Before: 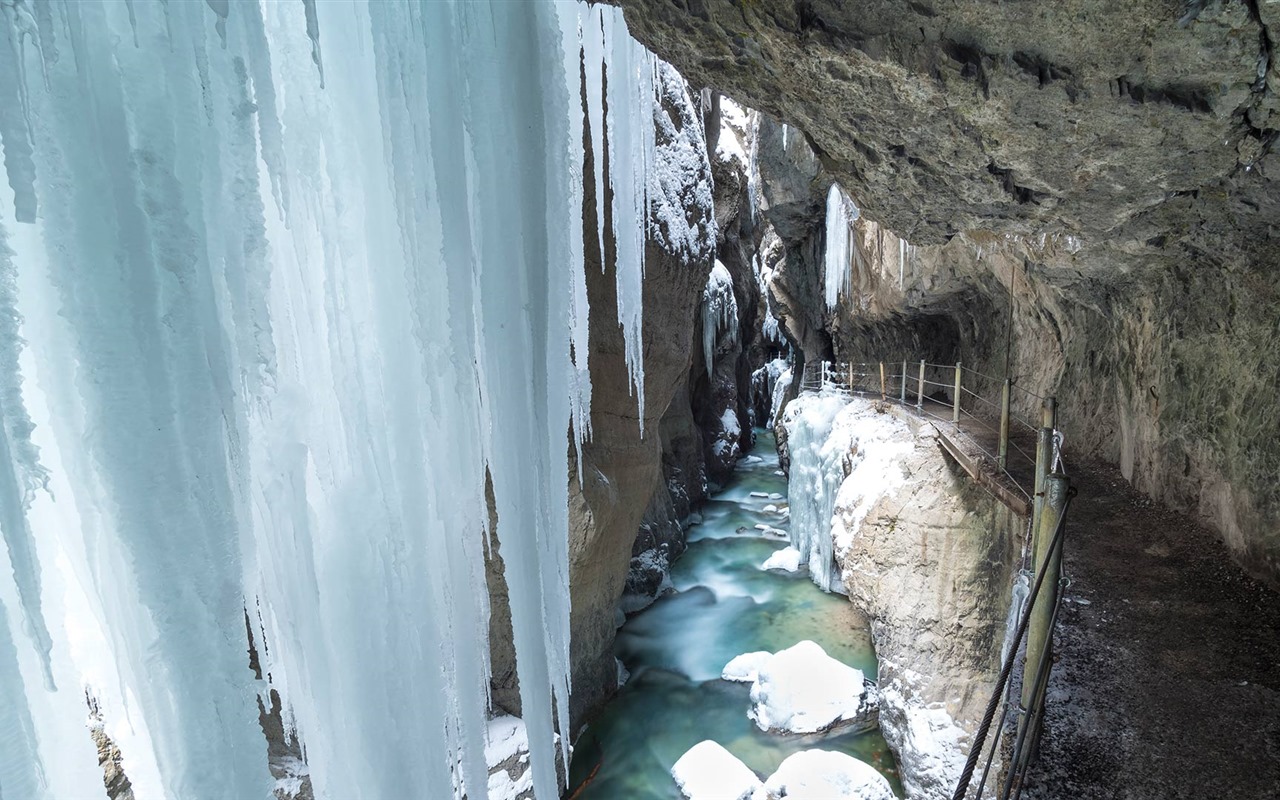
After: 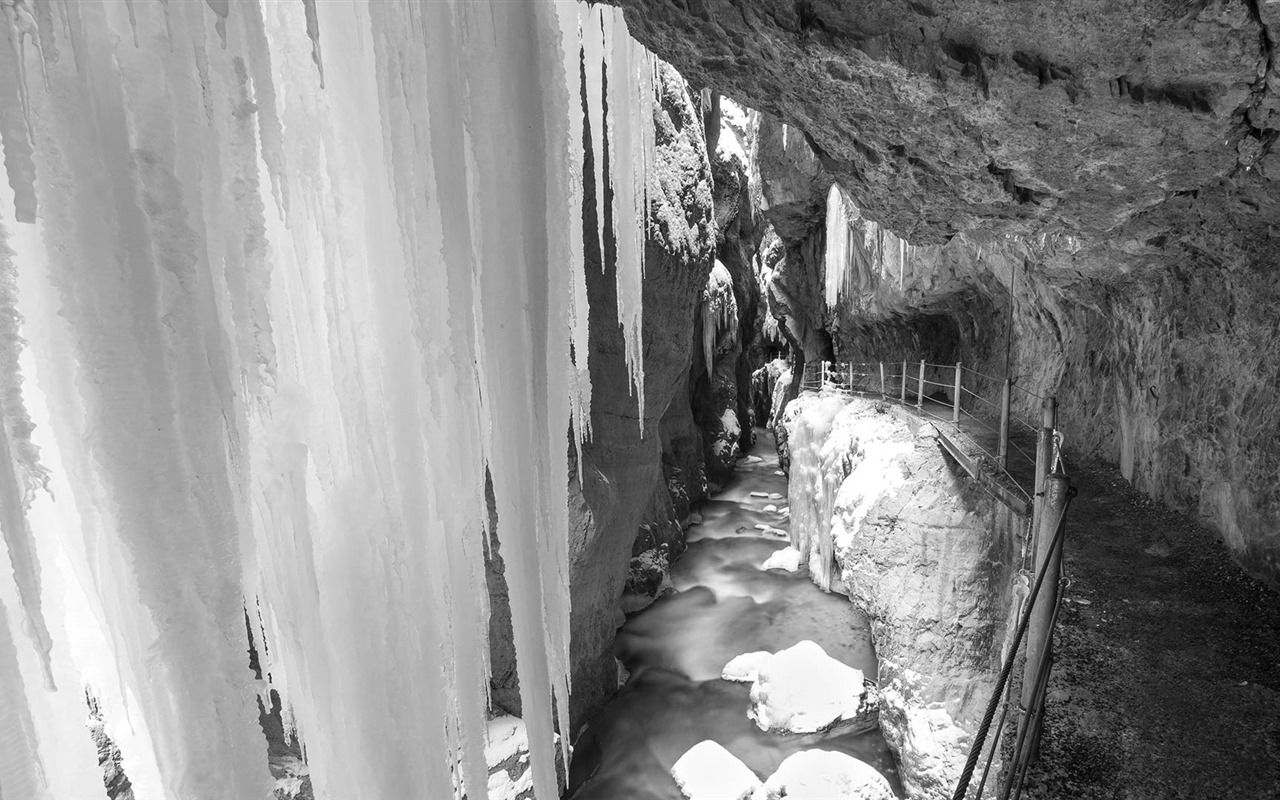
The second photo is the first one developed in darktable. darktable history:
color zones: curves: ch1 [(0, 0.006) (0.094, 0.285) (0.171, 0.001) (0.429, 0.001) (0.571, 0.003) (0.714, 0.004) (0.857, 0.004) (1, 0.006)], mix 101.81%
